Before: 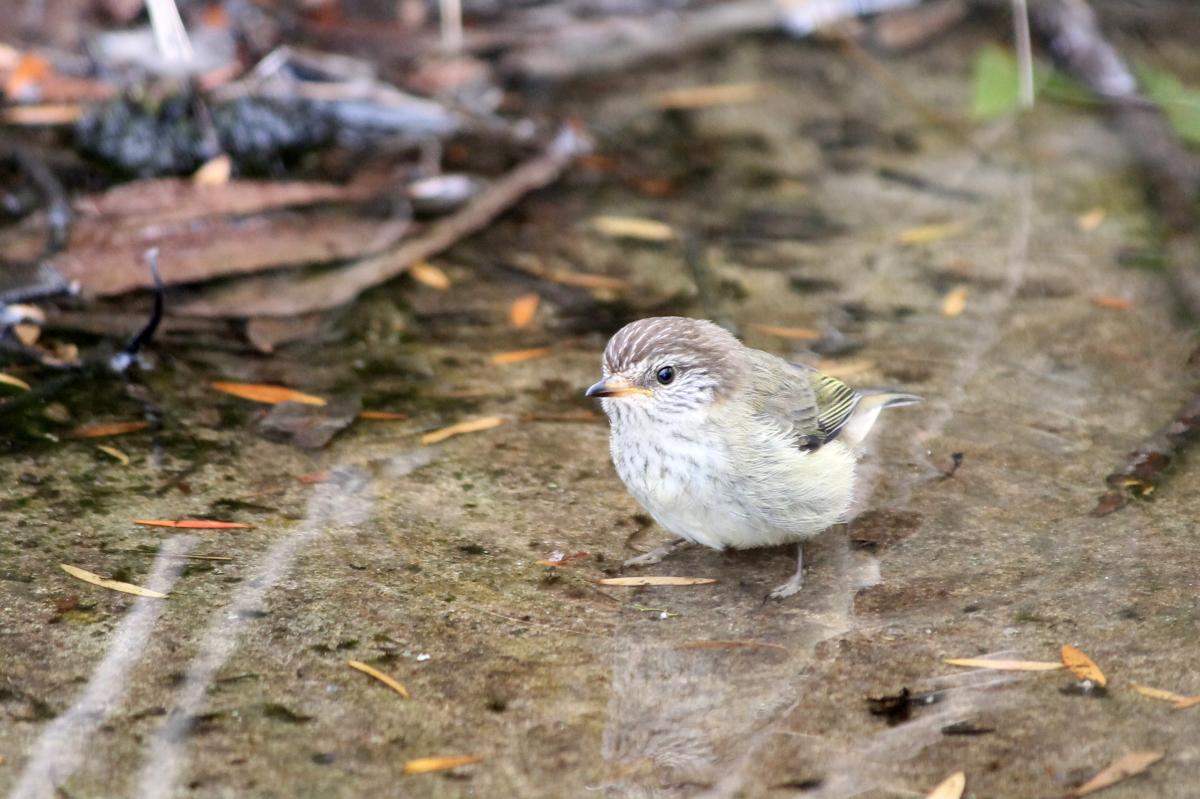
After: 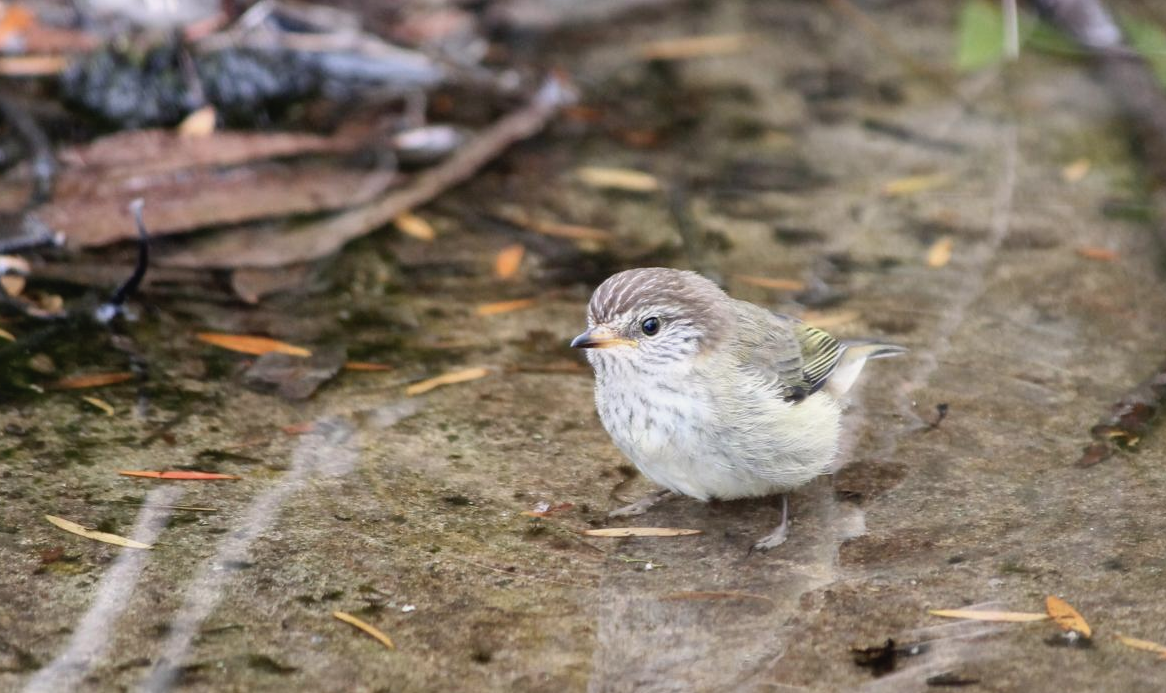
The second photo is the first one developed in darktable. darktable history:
color calibration: illuminant custom, x 0.344, y 0.359, temperature 5067.56 K
contrast brightness saturation: contrast -0.087, brightness -0.037, saturation -0.107
local contrast: mode bilateral grid, contrast 10, coarseness 25, detail 111%, midtone range 0.2
crop: left 1.324%, top 6.154%, right 1.445%, bottom 7.112%
